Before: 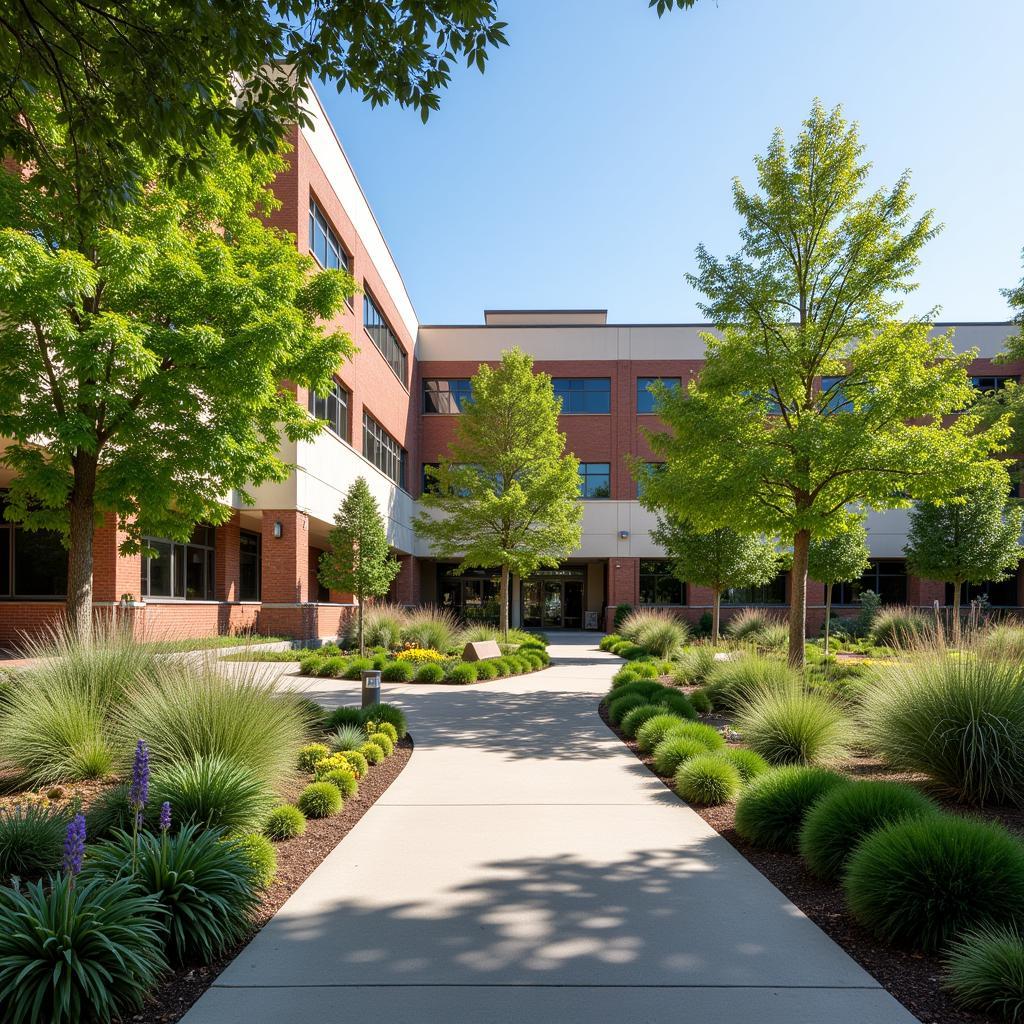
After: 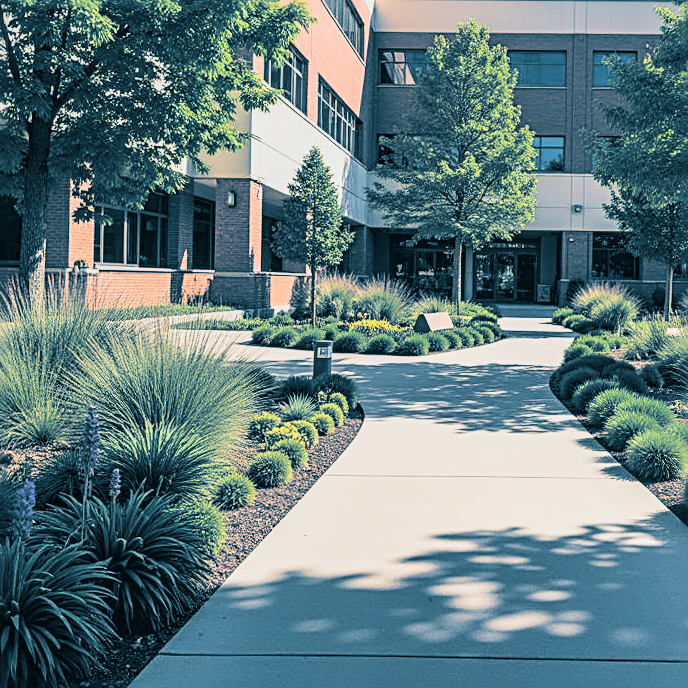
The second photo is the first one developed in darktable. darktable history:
local contrast: detail 110%
split-toning: shadows › hue 212.4°, balance -70
sharpen: radius 2.817, amount 0.715
fill light: on, module defaults
sigmoid: contrast 1.22, skew 0.65
crop and rotate: angle -0.82°, left 3.85%, top 31.828%, right 27.992%
contrast brightness saturation: contrast 0.2, brightness 0.16, saturation 0.22
